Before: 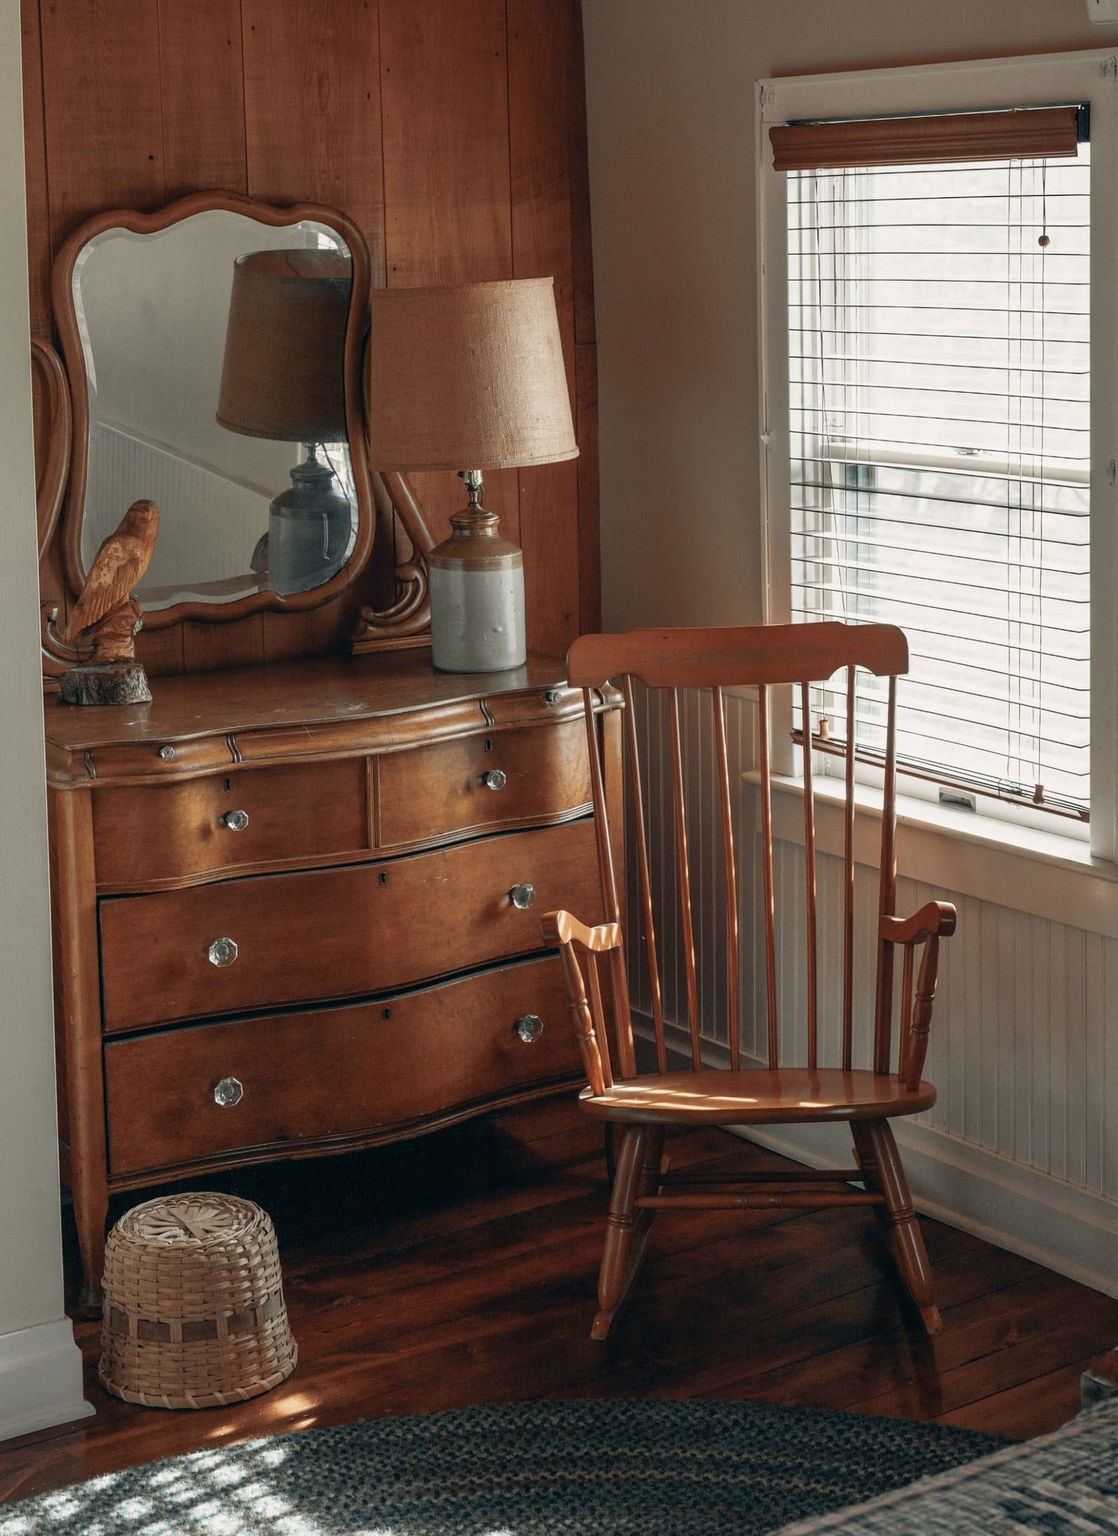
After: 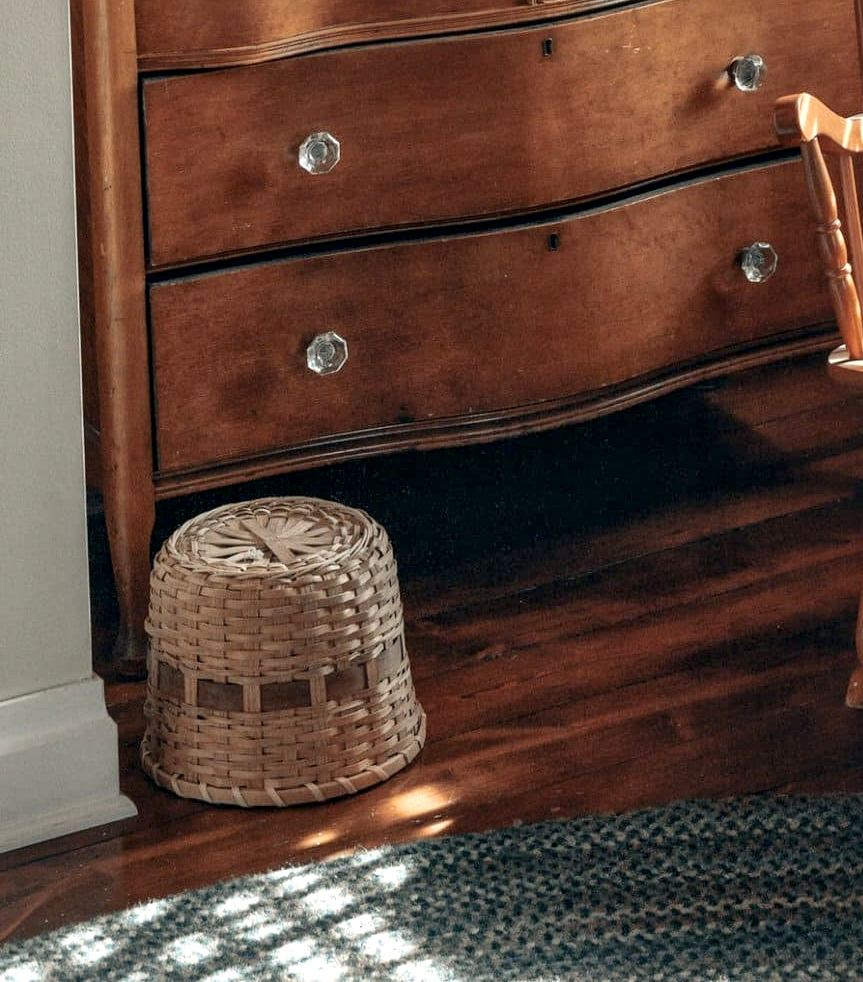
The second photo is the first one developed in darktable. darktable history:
exposure: exposure 0.406 EV, compensate exposure bias true, compensate highlight preservation false
local contrast: mode bilateral grid, contrast 20, coarseness 50, detail 149%, midtone range 0.2
crop and rotate: top 55.085%, right 46.038%, bottom 0.222%
